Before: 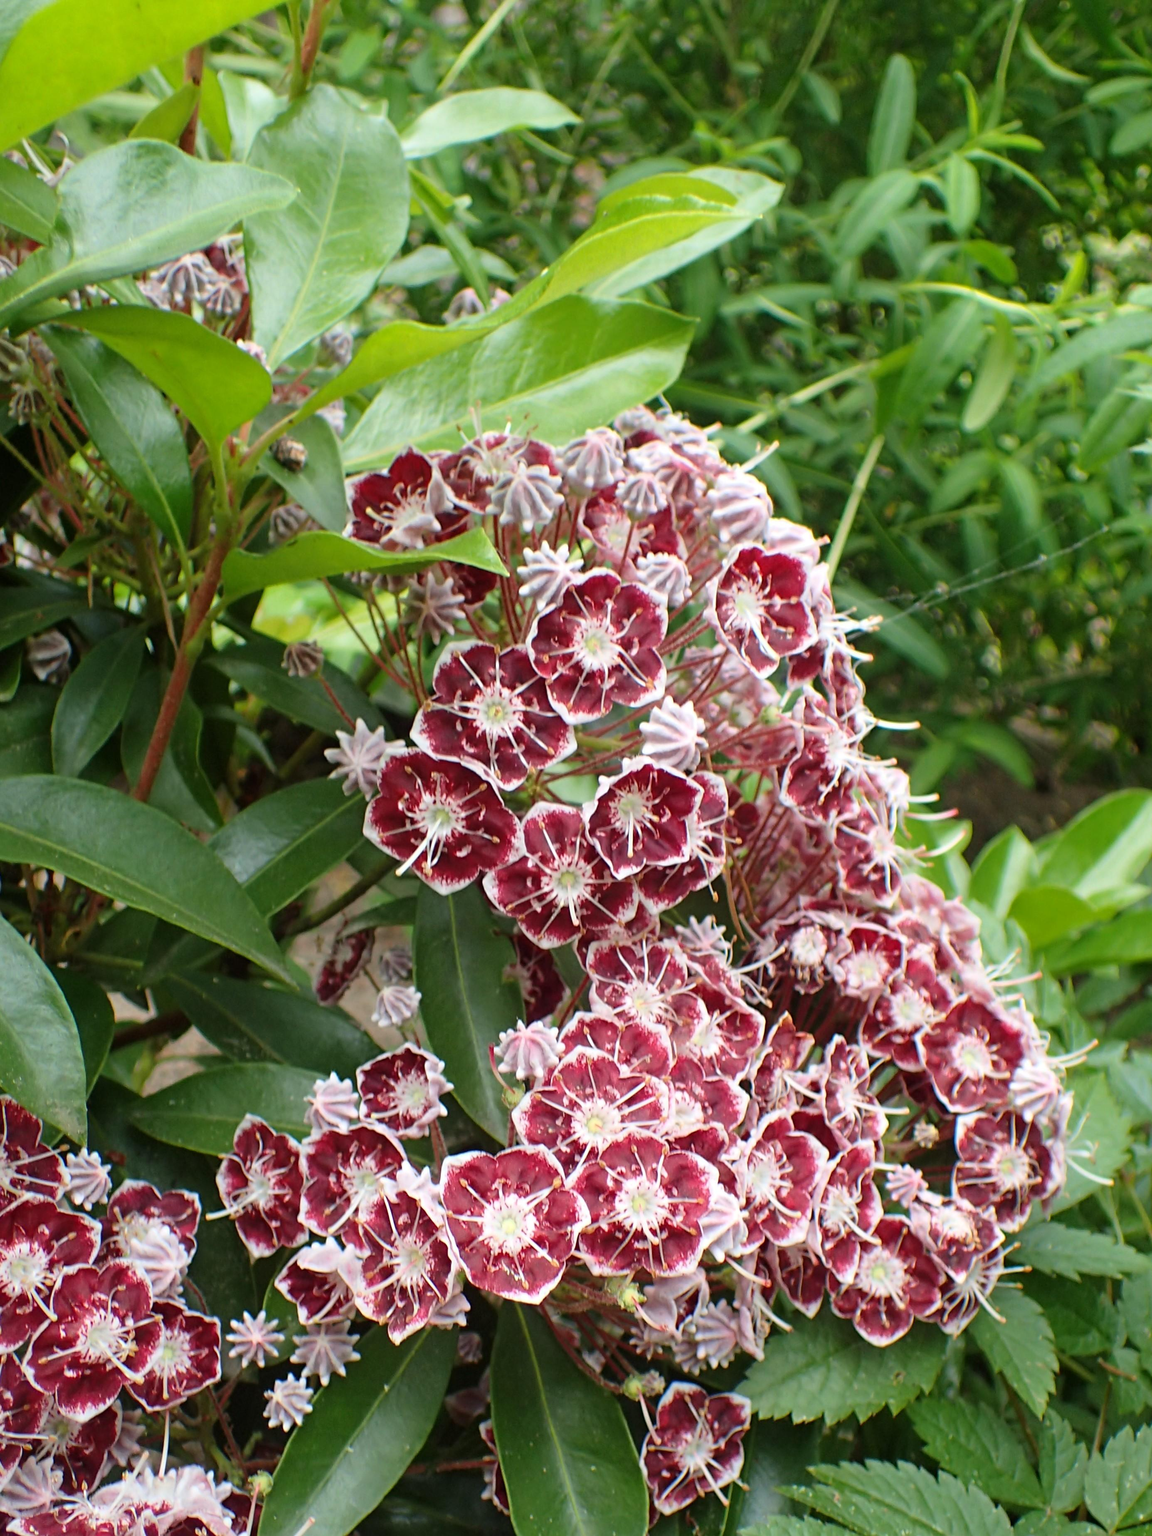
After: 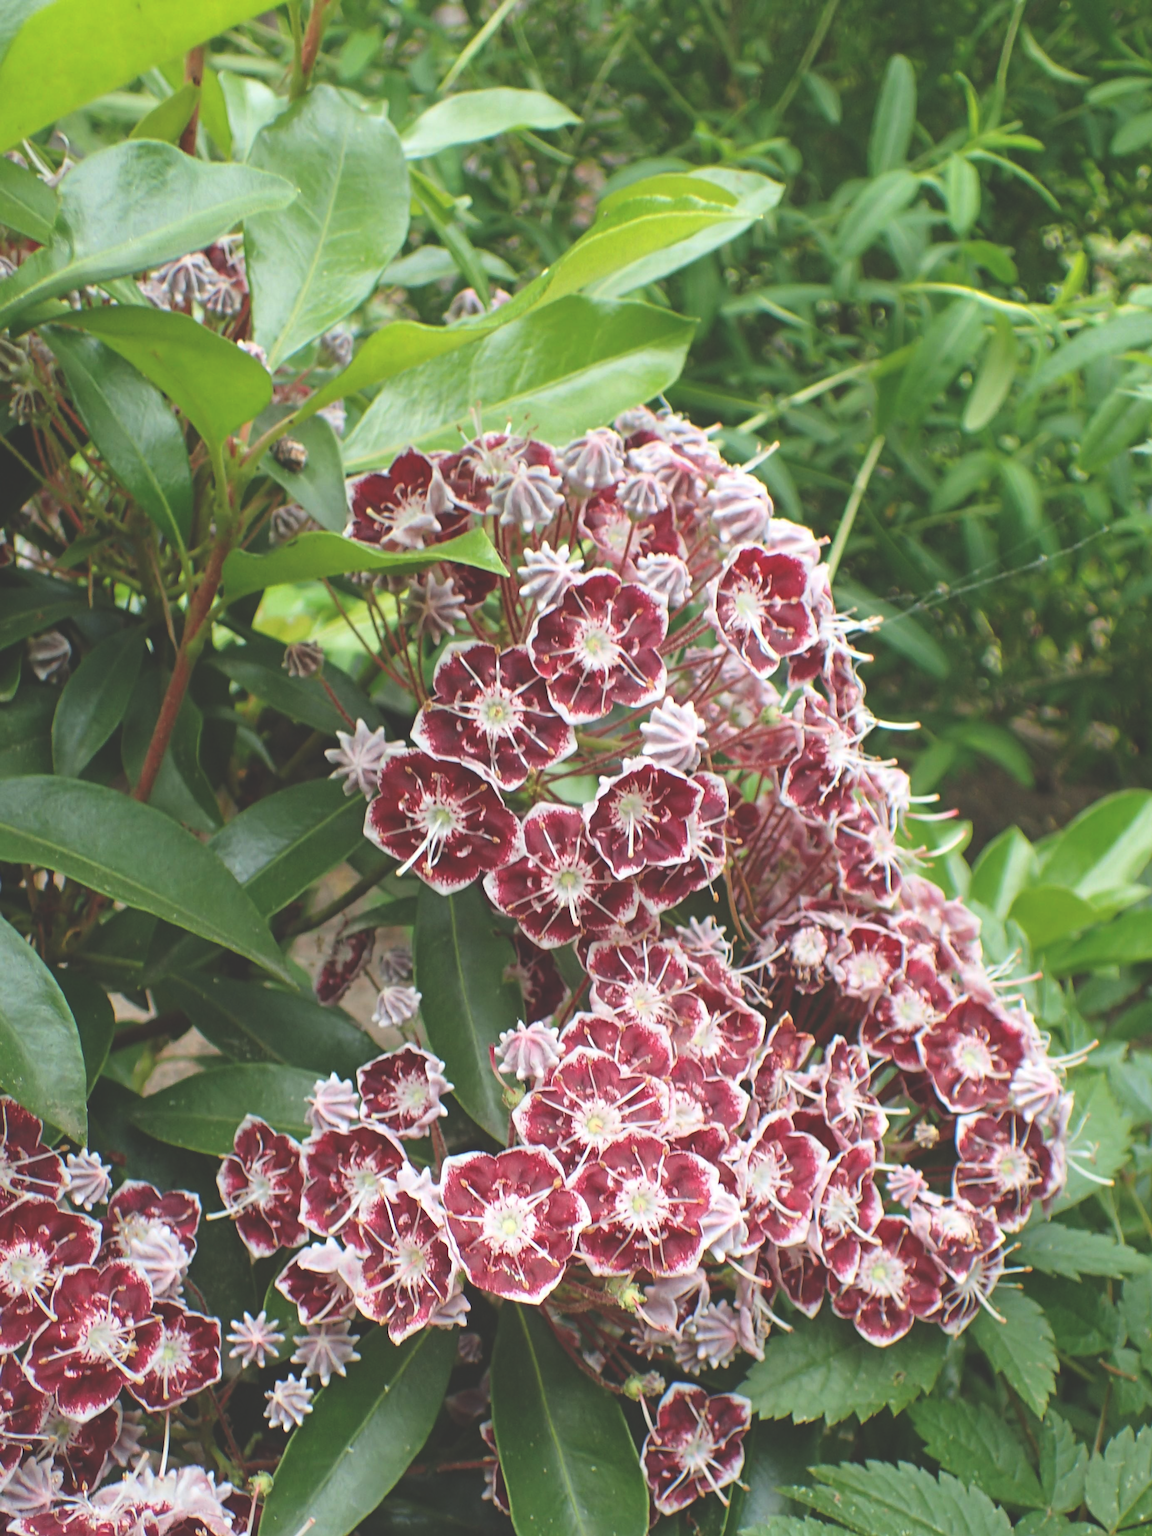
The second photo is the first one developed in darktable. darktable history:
exposure: black level correction -0.031, compensate highlight preservation false
